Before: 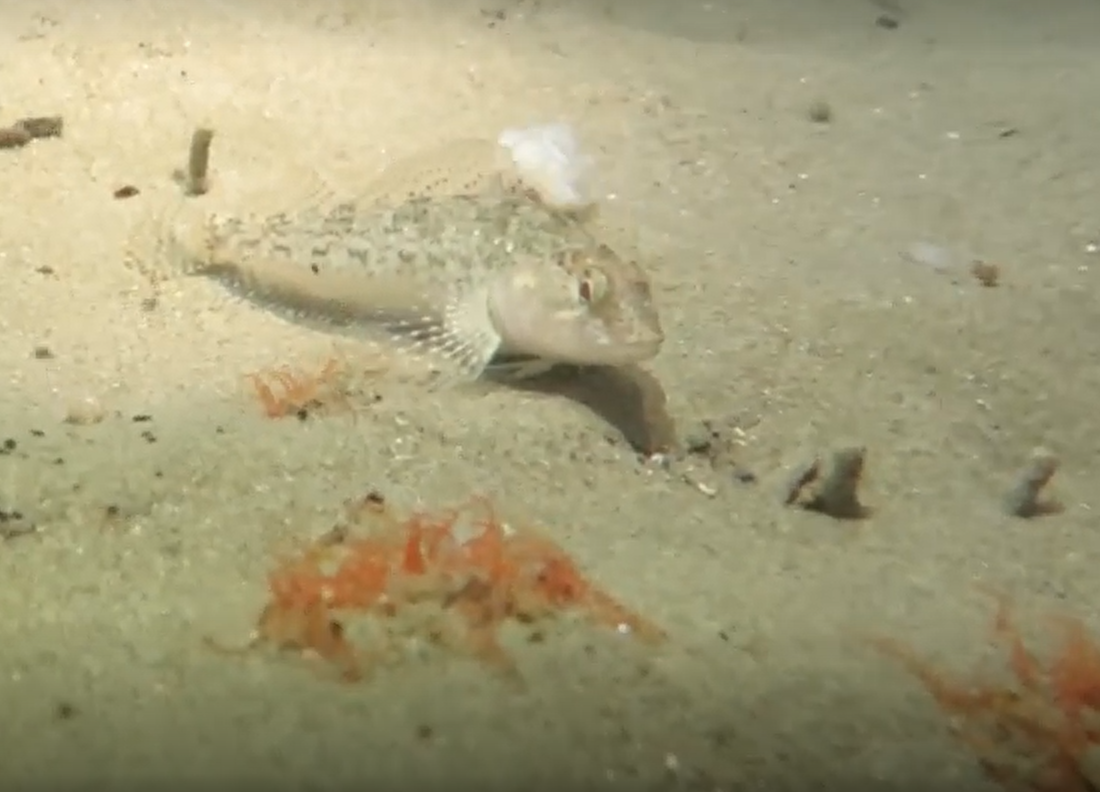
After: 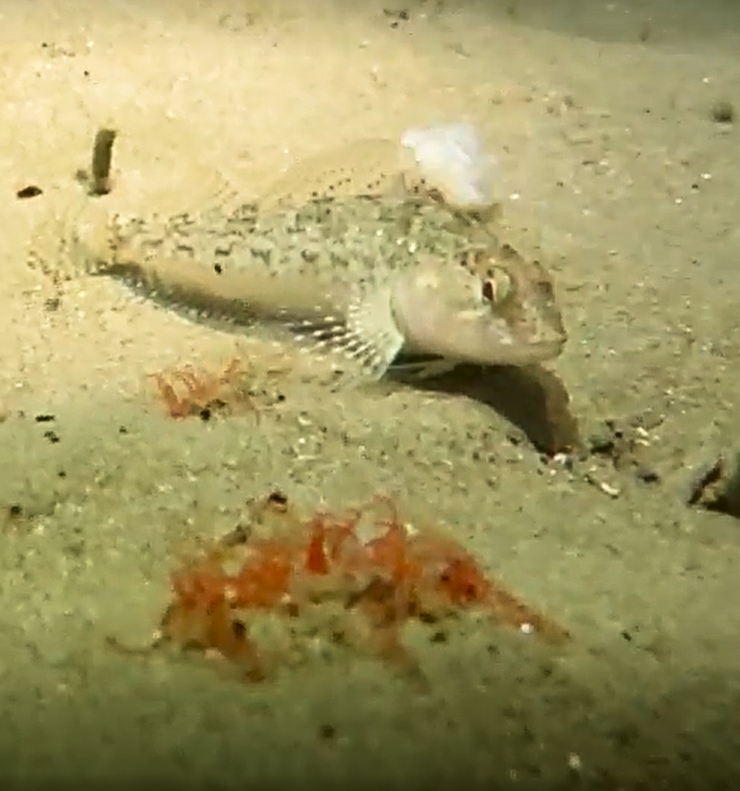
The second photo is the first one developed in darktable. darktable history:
shadows and highlights: shadows 37.59, highlights -26.59, soften with gaussian
contrast brightness saturation: contrast 0.218, brightness -0.186, saturation 0.242
velvia: on, module defaults
crop and rotate: left 8.866%, right 23.792%
sharpen: radius 2.808, amount 0.726
